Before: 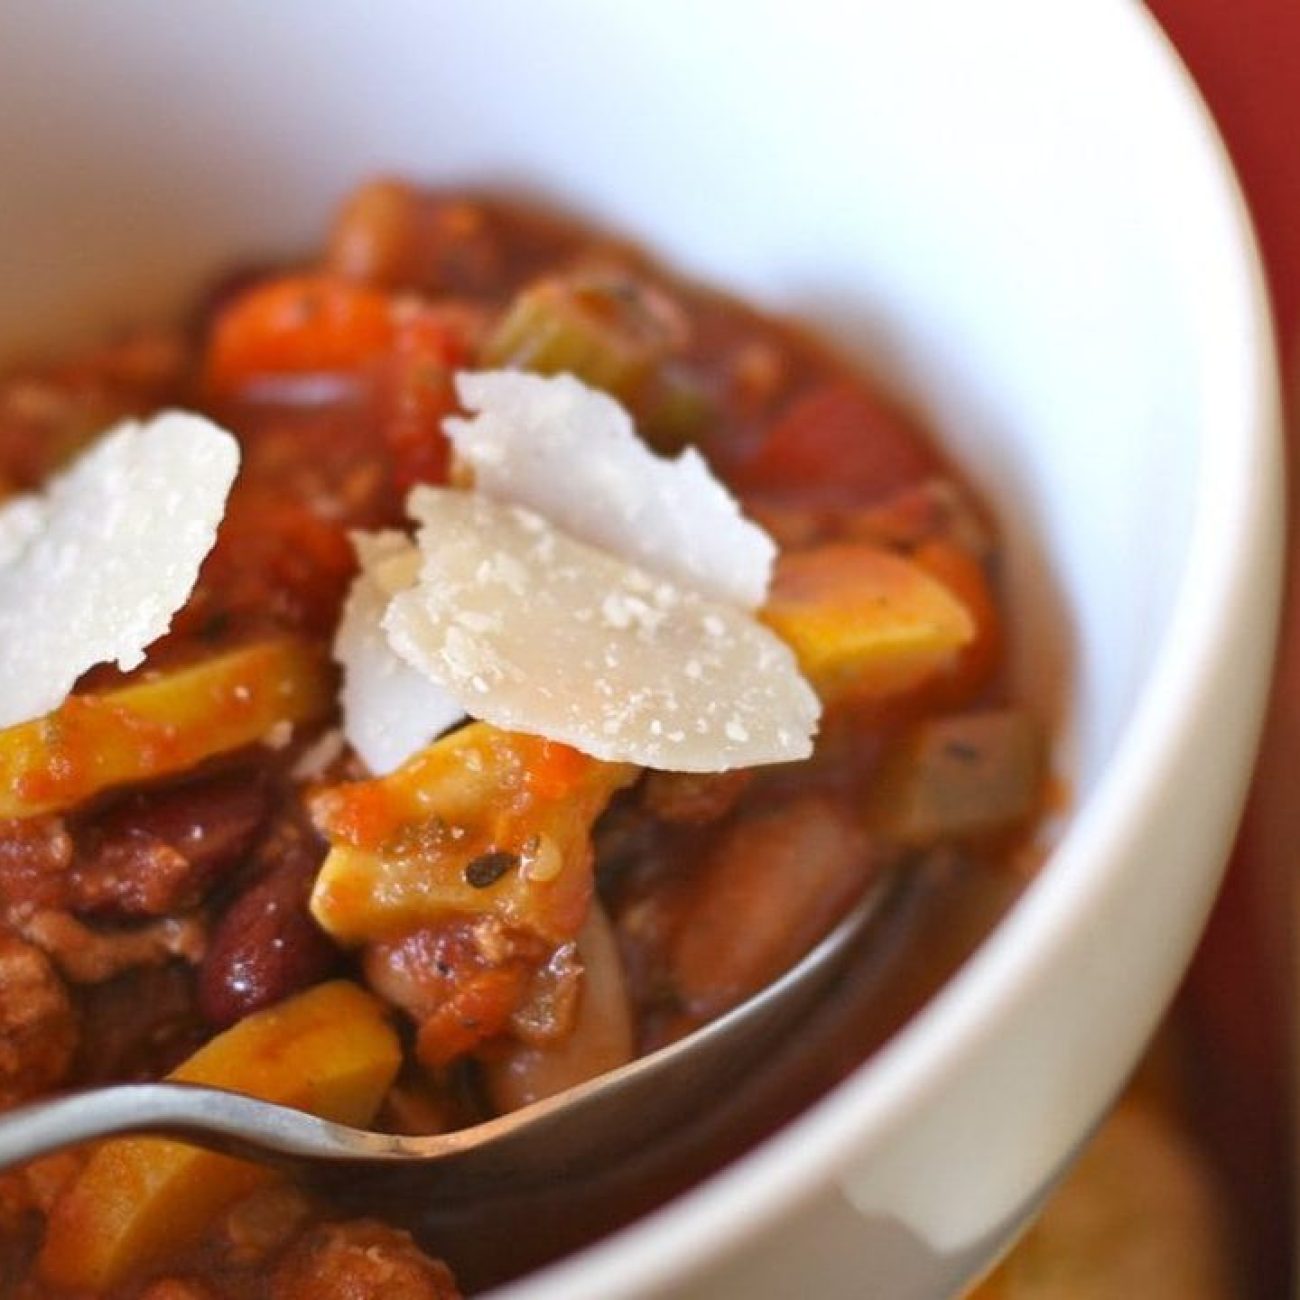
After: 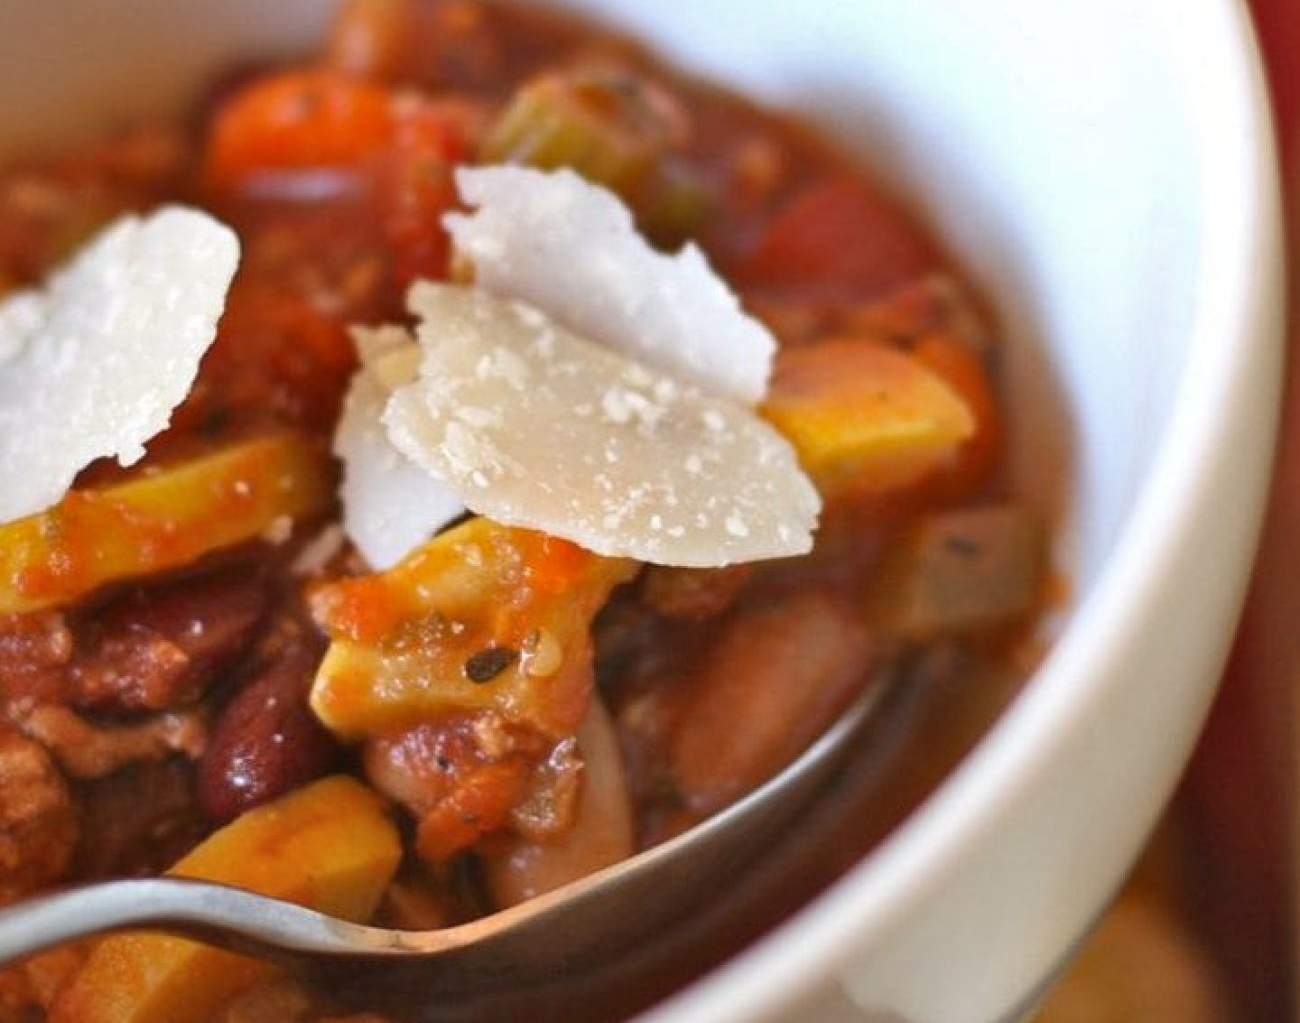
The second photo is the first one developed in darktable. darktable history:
shadows and highlights: low approximation 0.01, soften with gaussian
crop and rotate: top 15.774%, bottom 5.506%
